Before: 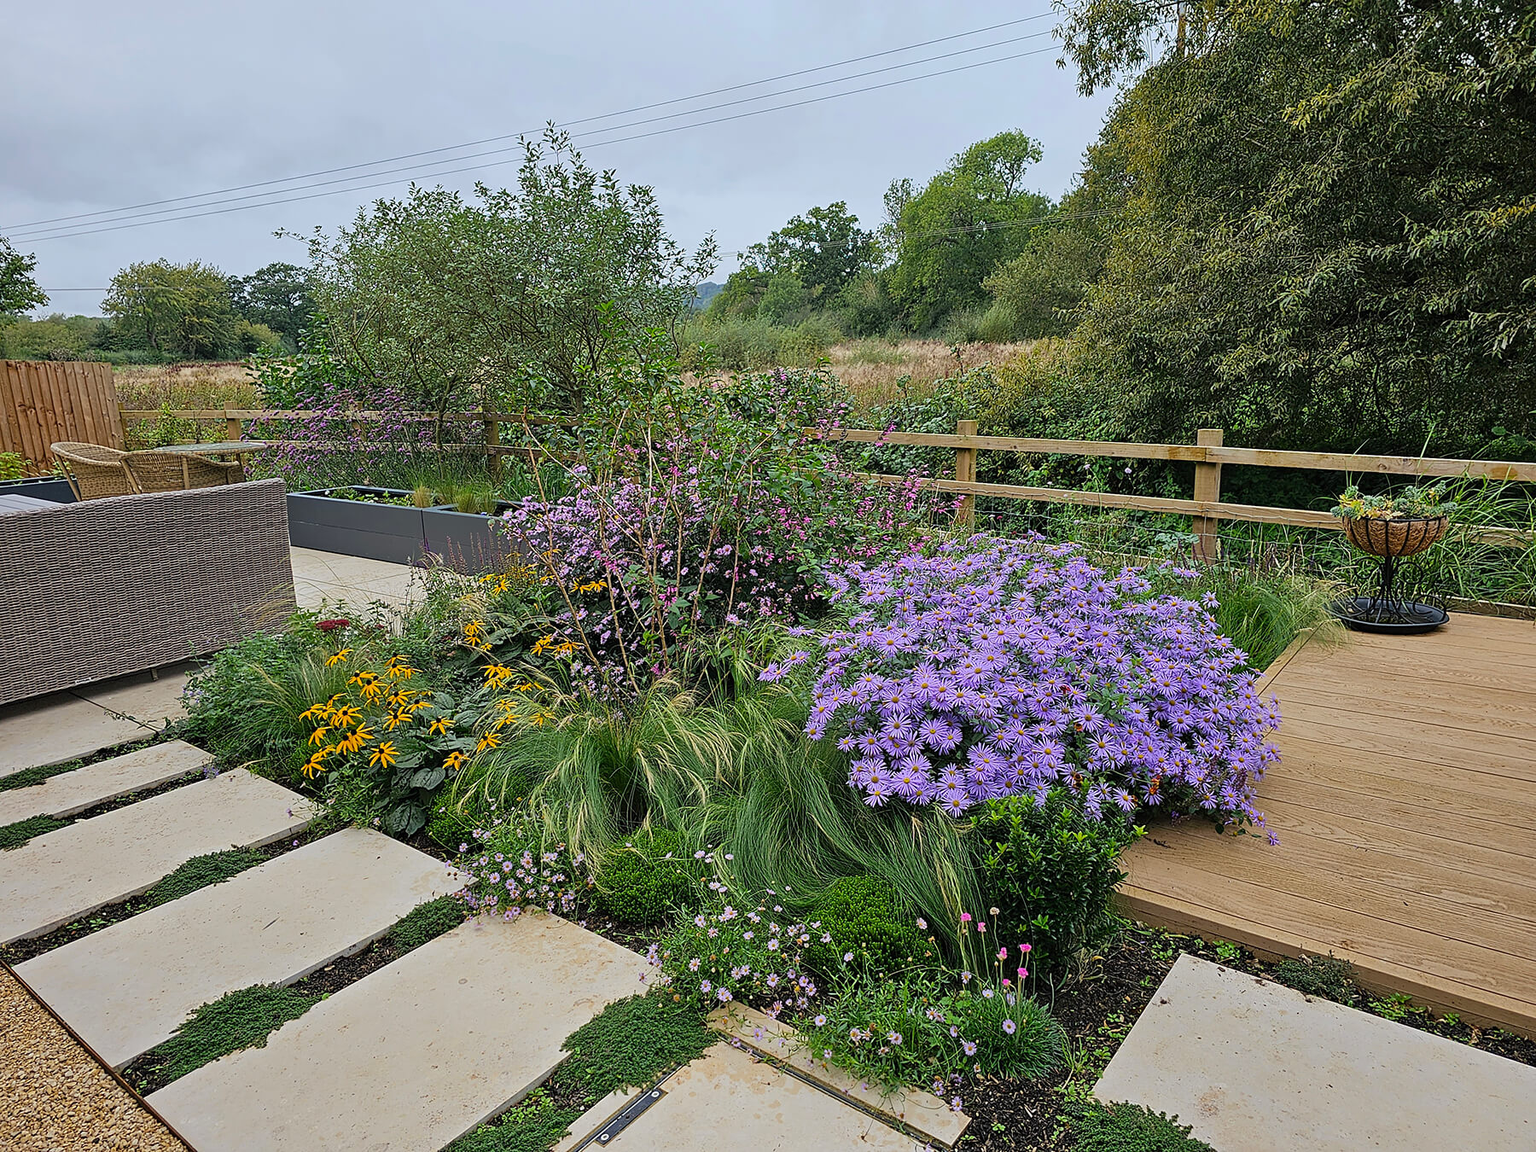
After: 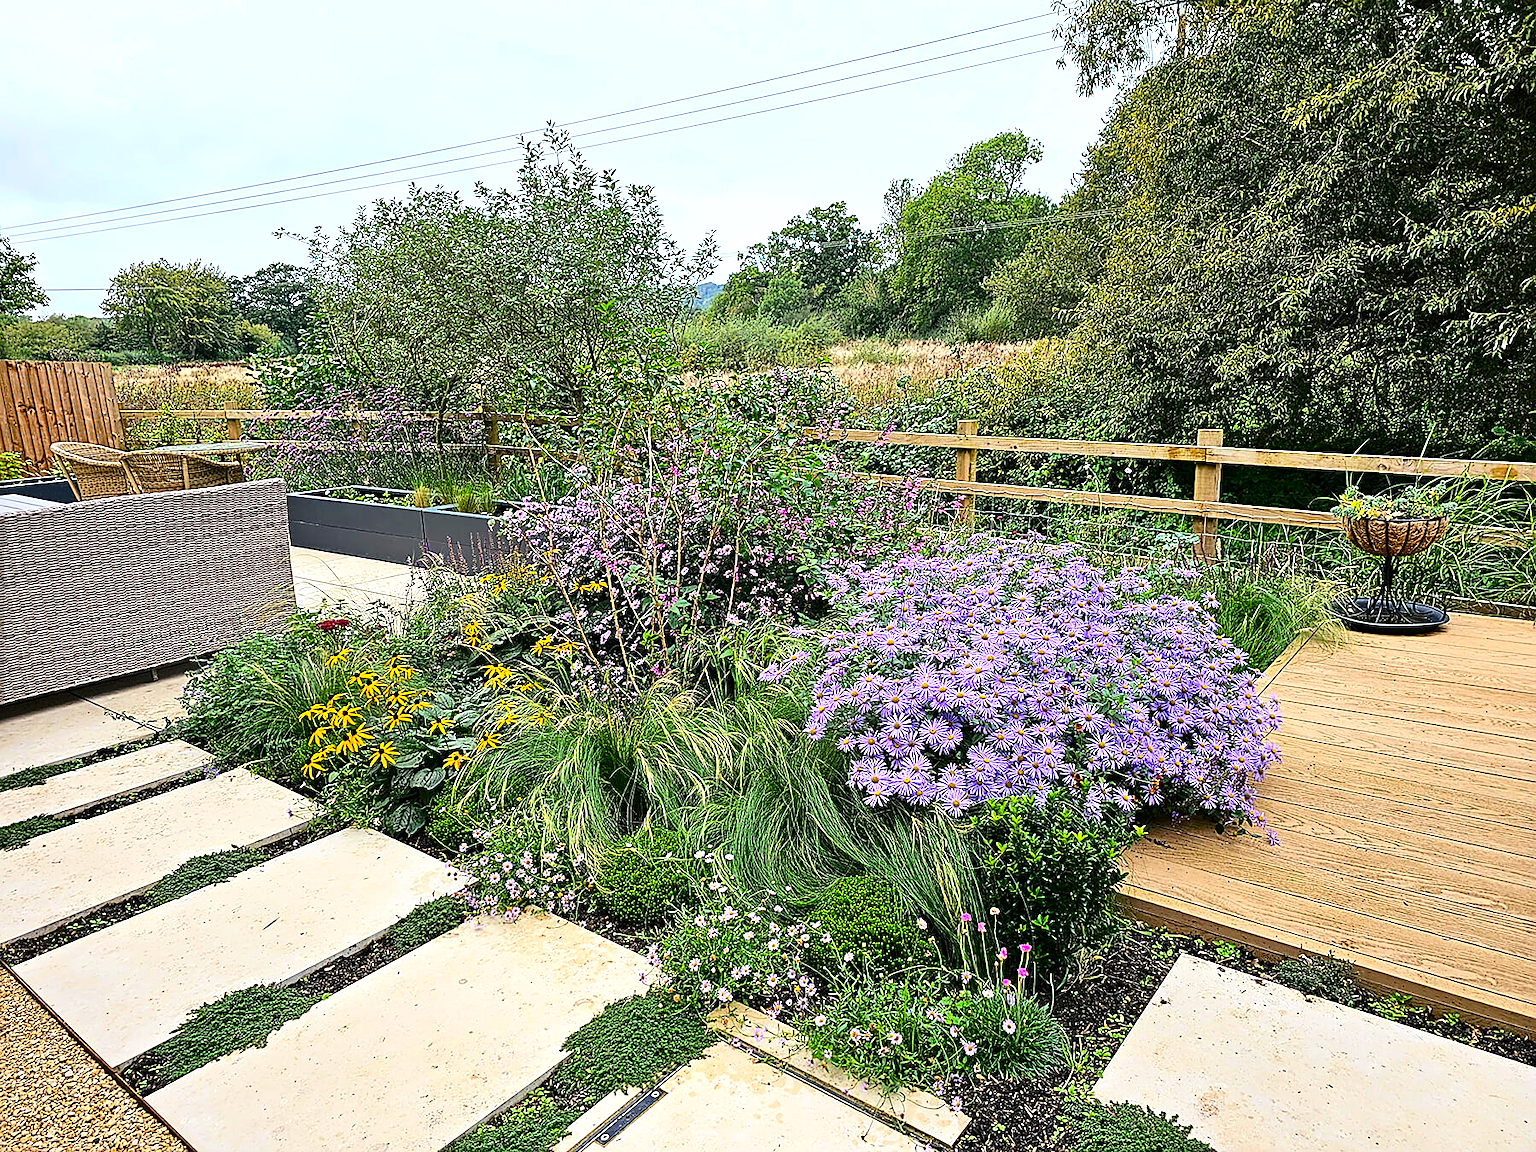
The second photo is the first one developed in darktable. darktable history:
exposure: black level correction 0, exposure 0.894 EV, compensate highlight preservation false
sharpen: on, module defaults
contrast brightness saturation: contrast 0.215, brightness -0.109, saturation 0.206
